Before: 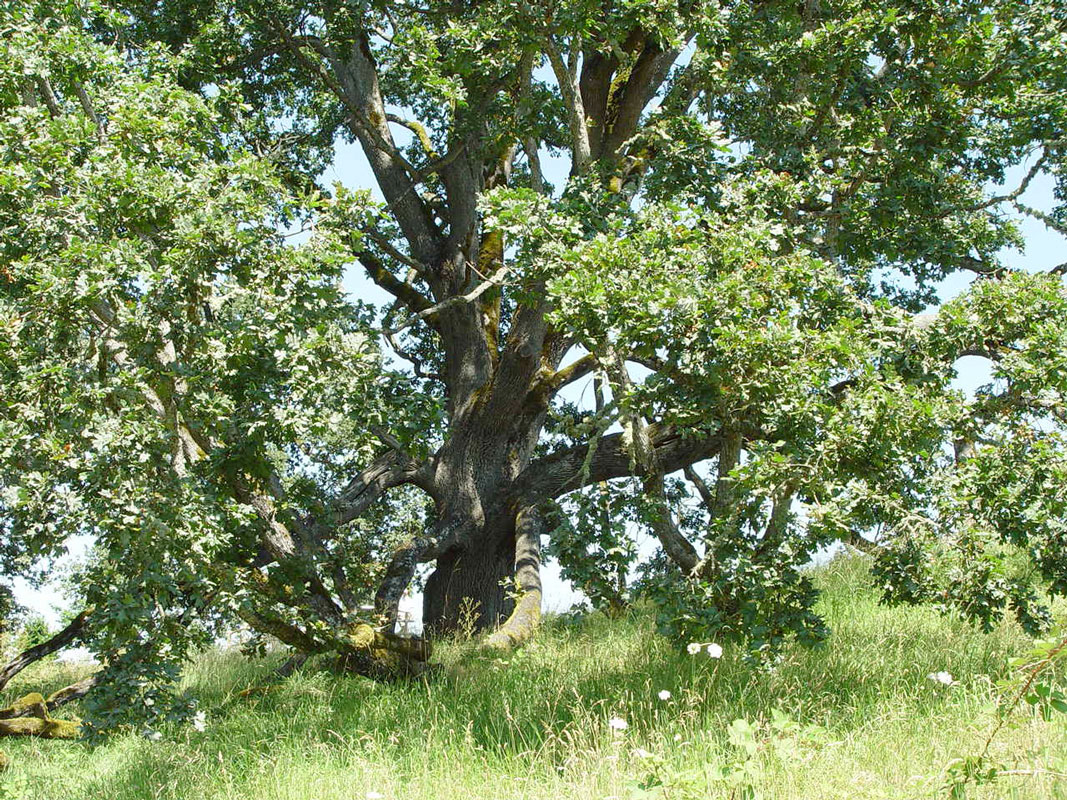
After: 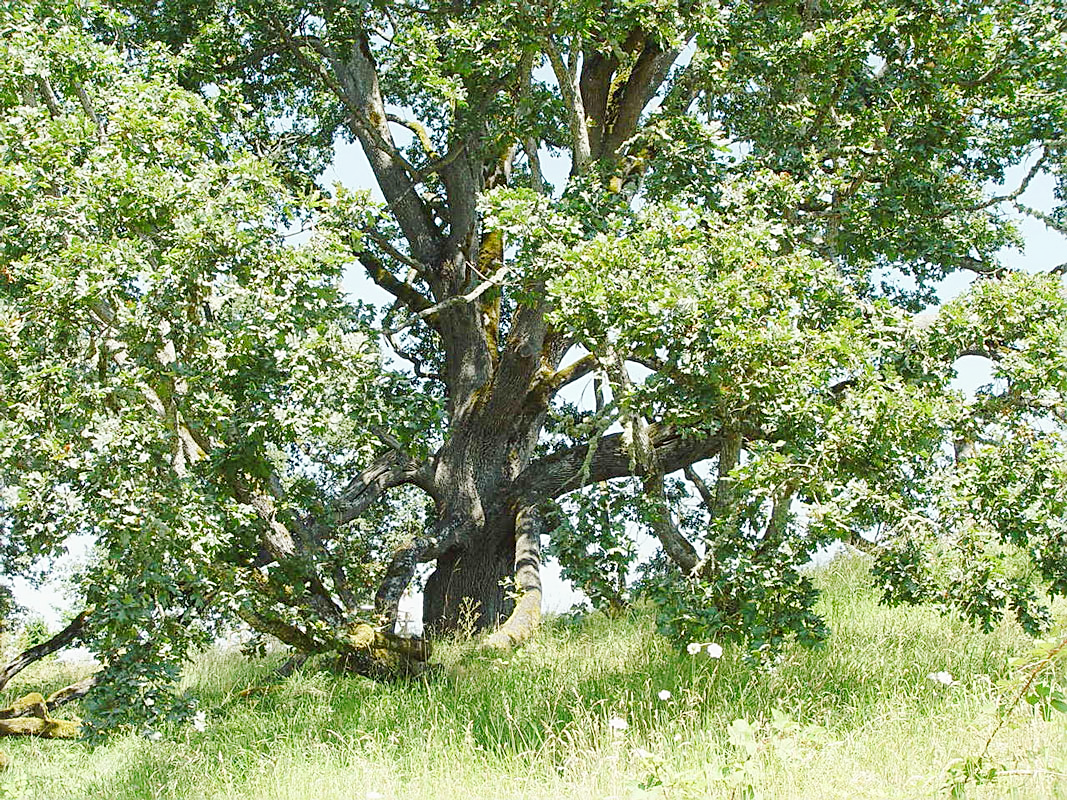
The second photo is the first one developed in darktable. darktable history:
contrast equalizer: octaves 7, y [[0.6 ×6], [0.55 ×6], [0 ×6], [0 ×6], [0 ×6]], mix -0.2
tone curve: curves: ch0 [(0, 0) (0.003, 0.003) (0.011, 0.014) (0.025, 0.031) (0.044, 0.055) (0.069, 0.086) (0.1, 0.124) (0.136, 0.168) (0.177, 0.22) (0.224, 0.278) (0.277, 0.344) (0.335, 0.426) (0.399, 0.515) (0.468, 0.597) (0.543, 0.672) (0.623, 0.746) (0.709, 0.815) (0.801, 0.881) (0.898, 0.939) (1, 1)], preserve colors none
sharpen: on, module defaults
